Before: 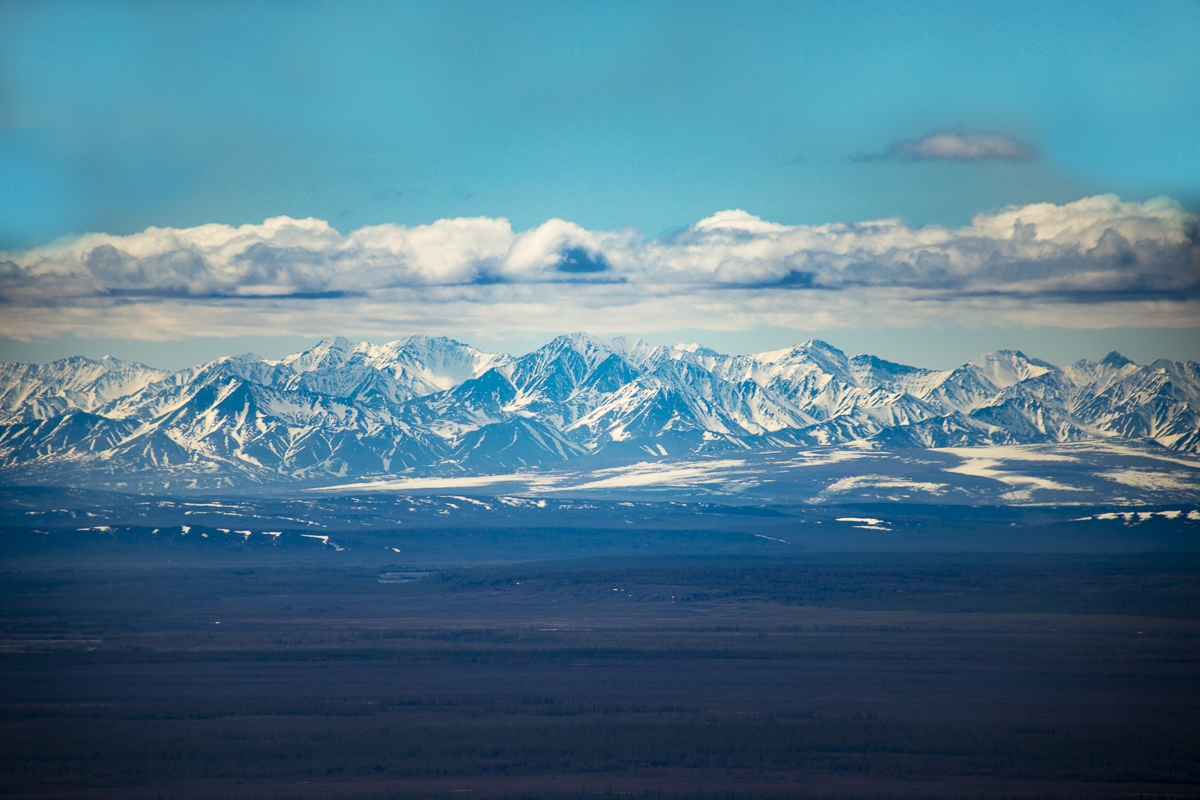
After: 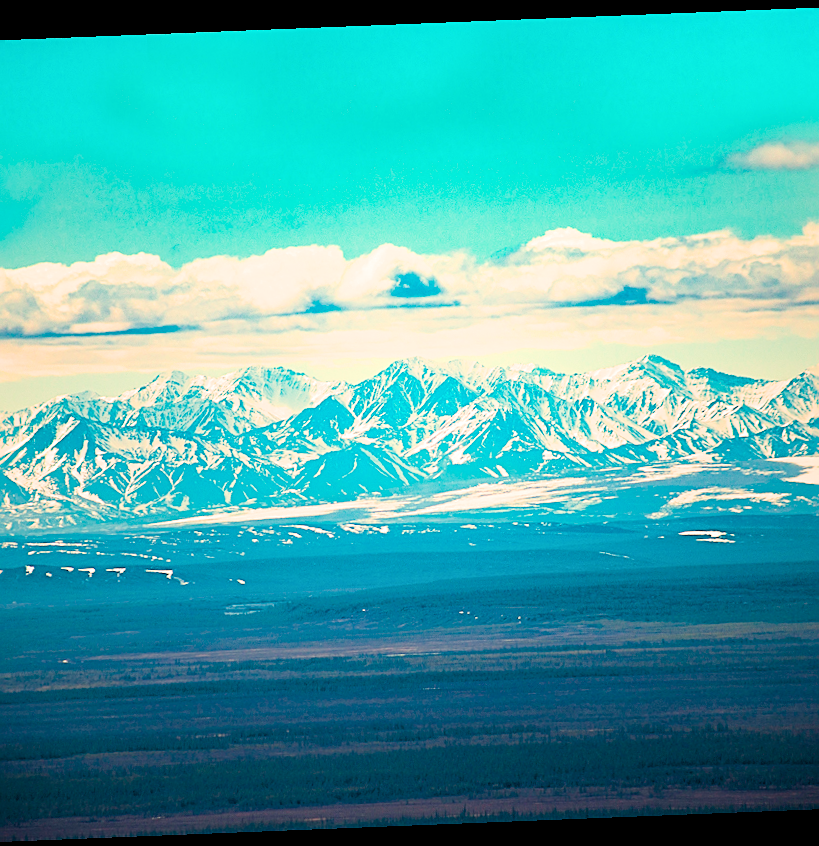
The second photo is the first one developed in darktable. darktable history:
rotate and perspective: rotation -2.29°, automatic cropping off
sharpen: on, module defaults
exposure: black level correction 0, exposure 1.45 EV, compensate exposure bias true, compensate highlight preservation false
white balance: red 1.123, blue 0.83
filmic rgb: hardness 4.17
color balance rgb: perceptual saturation grading › global saturation 20%, perceptual saturation grading › highlights 2.68%, perceptual saturation grading › shadows 50%
crop and rotate: left 14.436%, right 18.898%
local contrast: highlights 100%, shadows 100%, detail 120%, midtone range 0.2
